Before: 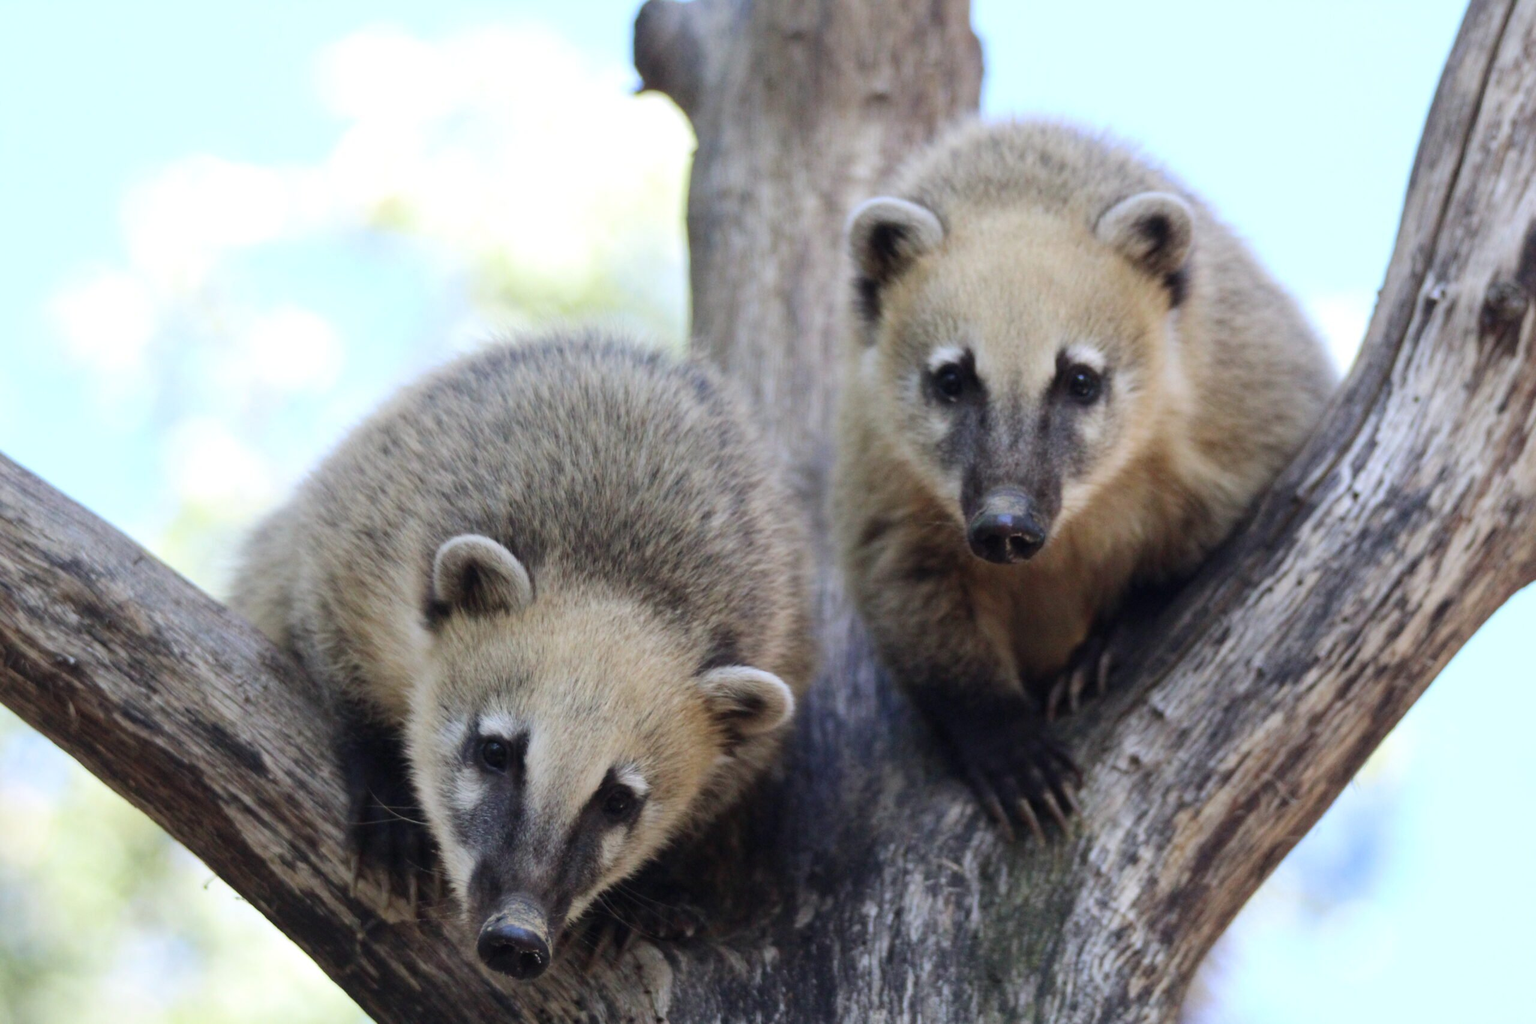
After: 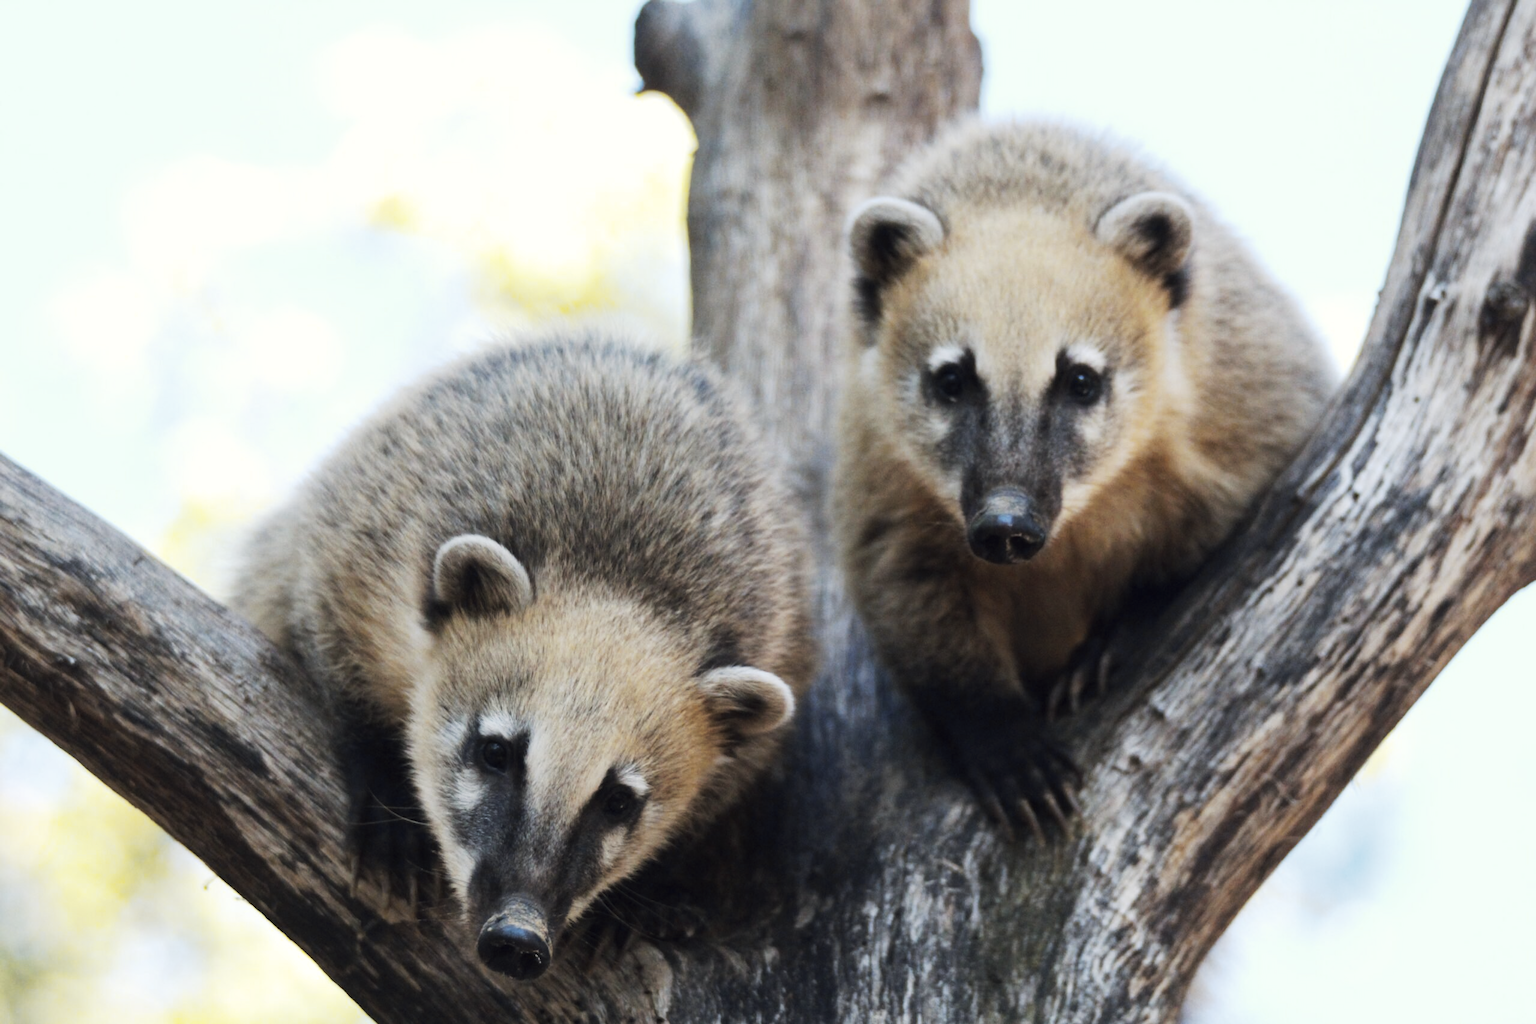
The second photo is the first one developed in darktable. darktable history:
tone curve: curves: ch0 [(0, 0) (0.003, 0.003) (0.011, 0.012) (0.025, 0.023) (0.044, 0.04) (0.069, 0.056) (0.1, 0.082) (0.136, 0.107) (0.177, 0.144) (0.224, 0.186) (0.277, 0.237) (0.335, 0.297) (0.399, 0.37) (0.468, 0.465) (0.543, 0.567) (0.623, 0.68) (0.709, 0.782) (0.801, 0.86) (0.898, 0.924) (1, 1)], preserve colors none
color look up table: target L [94.13, 95.35, 91.36, 88.11, 83.29, 75.98, 74.02, 72.18, 66.77, 60.38, 50.93, 49.86, 30.43, 4.408, 200.19, 86.67, 77.42, 65.94, 65.92, 60.21, 59.46, 46.97, 44.84, 39.09, 36.39, 31.78, 13.51, 97.26, 80.91, 71.28, 64.75, 55.59, 51.58, 47.99, 60.44, 50.94, 40.8, 26.08, 25.33, 33.17, 24.02, 3.501, 5.732, 92.82, 87.3, 74.1, 63.35, 43.56, 34.42], target a [-14.23, -16.59, -34.59, -25.34, -29.38, -10.45, -26.59, -8.973, -1.666, -21.8, -6.462, -16.44, -13.68, 1.397, 0, -3.886, 5.66, 31.42, 15.2, 30.73, 35.53, 56.84, 24.32, 48.8, 5.058, 19.28, 30.7, -0.65, 11.97, 8.402, -0.59, 42.14, 50.32, 54.1, -16.56, -0.172, 19.02, 36.82, 36.6, -0.353, 25.89, 13.77, 21.53, -17.42, -9.694, -20.07, -21.57, -8.127, -10.71], target b [82.62, 70.12, 73.42, 66.64, 67.61, 59.88, 21.51, 15.9, 38.32, 44.31, 40.79, 35.04, 19.25, 3.986, 0, 70.07, 62.73, 2.403, 29.97, 52.06, 35.97, 56.7, 6.663, 40.54, 11.4, 37.08, 18.1, 2.5, -4.954, -20.41, 0.997, -23.49, 1.114, -18.97, -35.62, -39.17, -24.37, -46.94, -8.436, -29.36, -51.85, -10.62, -42.31, 0.335, -11.04, -25.54, 1.727, -16.47, -2.243], num patches 49
